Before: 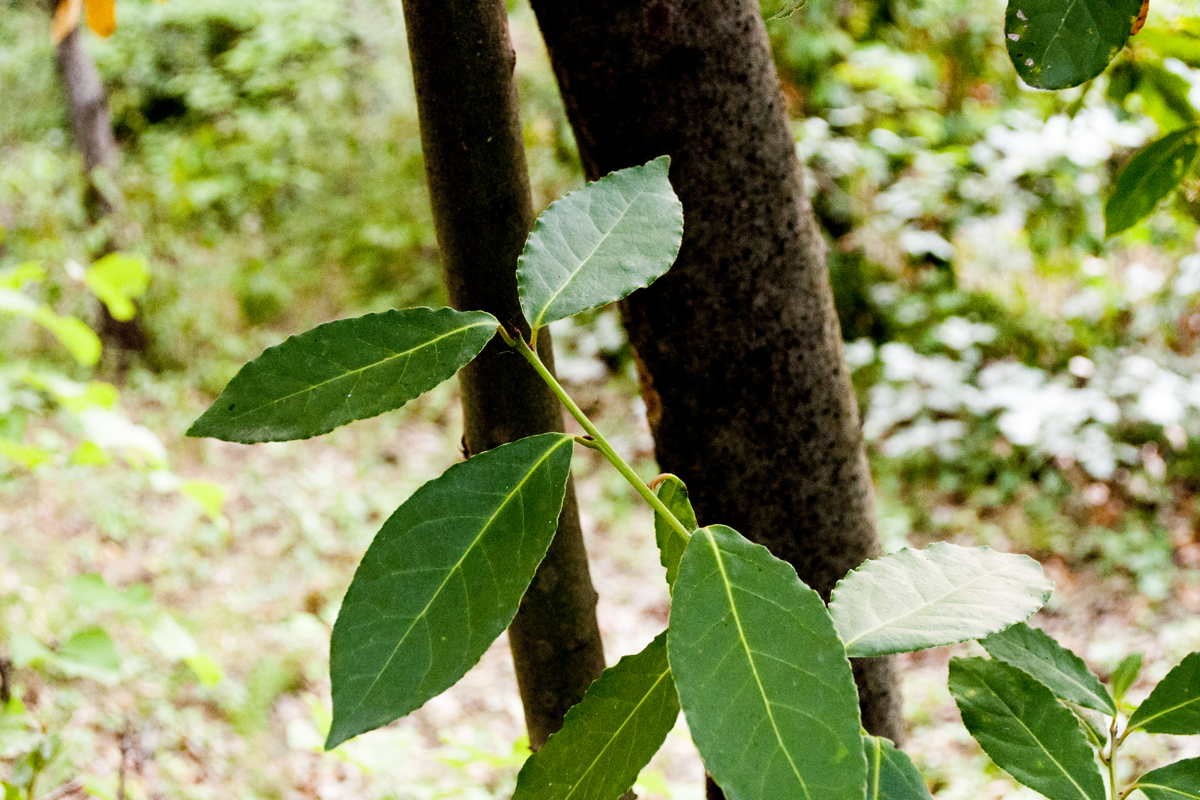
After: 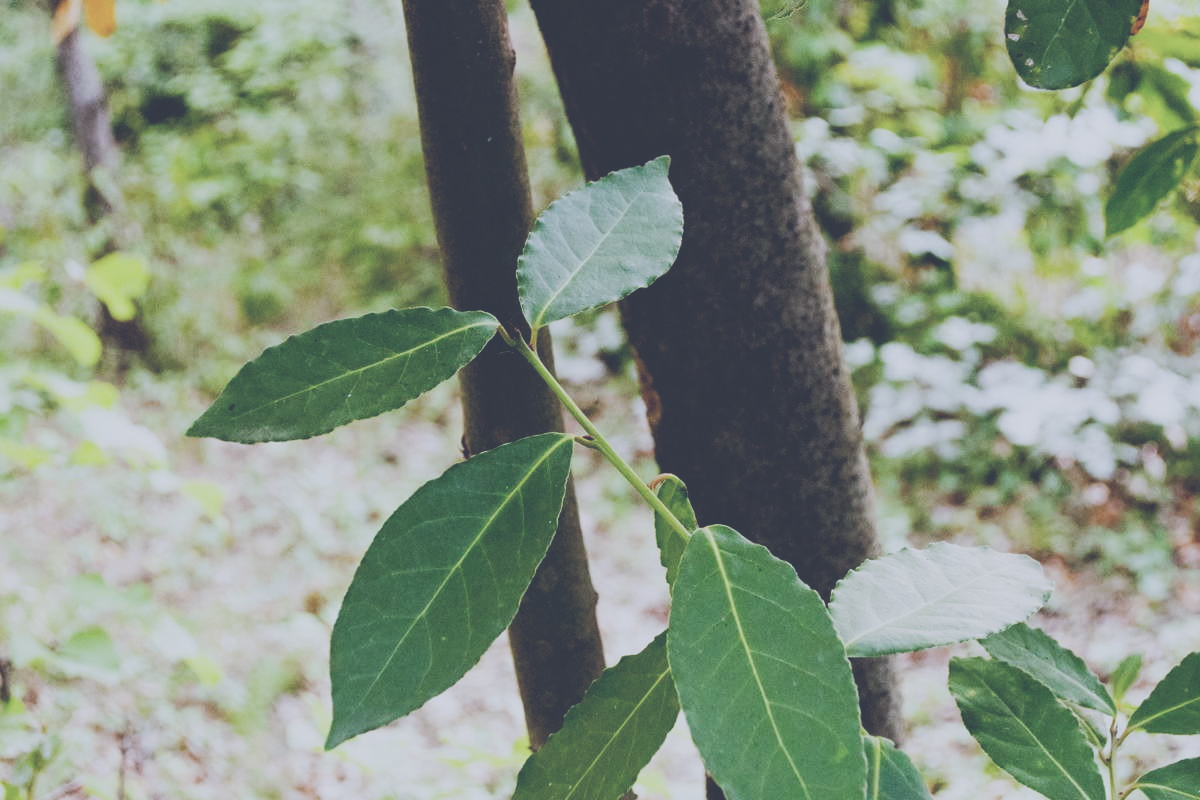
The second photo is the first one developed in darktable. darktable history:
color calibration: illuminant as shot in camera, x 0.37, y 0.382, temperature 4313.32 K
exposure: black level correction -0.071, exposure 0.5 EV, compensate highlight preservation false
filmic rgb: middle gray luminance 29%, black relative exposure -10.3 EV, white relative exposure 5.5 EV, threshold 6 EV, target black luminance 0%, hardness 3.95, latitude 2.04%, contrast 1.132, highlights saturation mix 5%, shadows ↔ highlights balance 15.11%, preserve chrominance no, color science v3 (2019), use custom middle-gray values true, iterations of high-quality reconstruction 0, enable highlight reconstruction true
